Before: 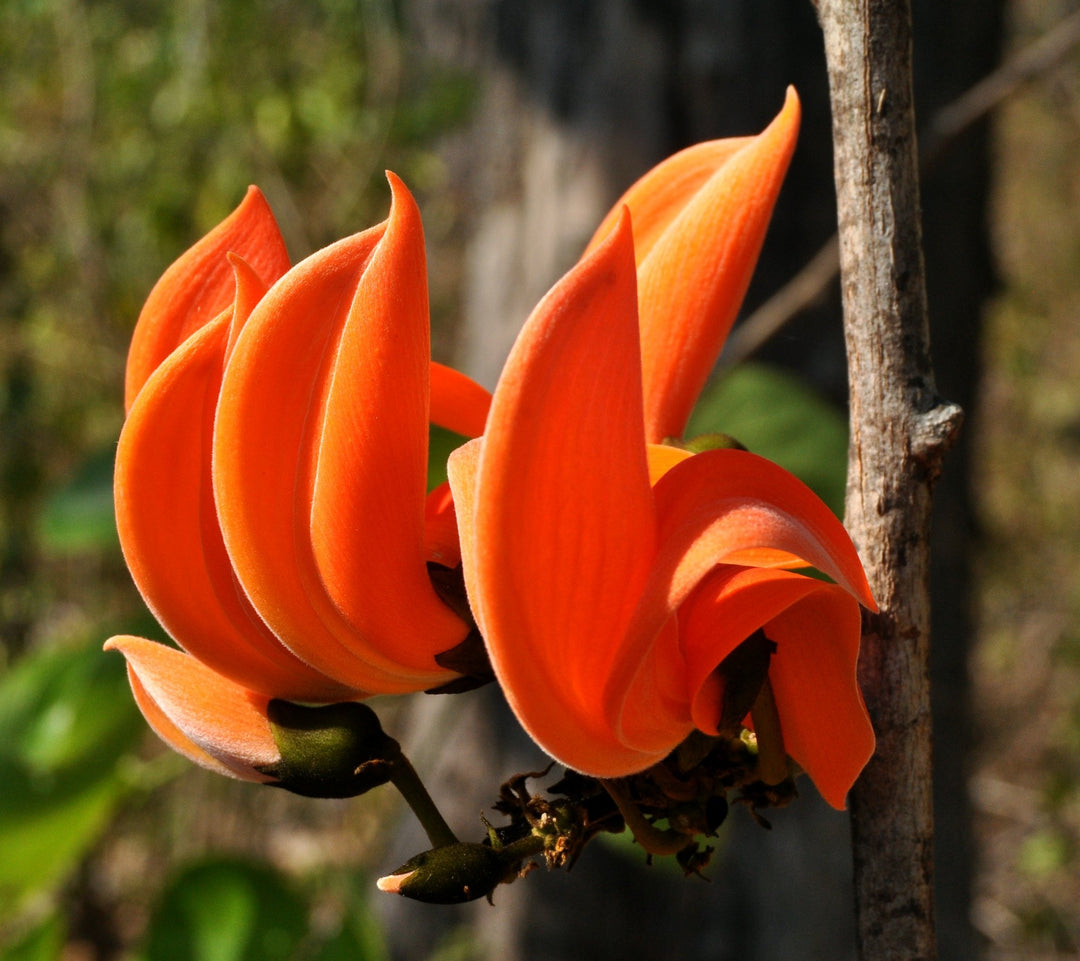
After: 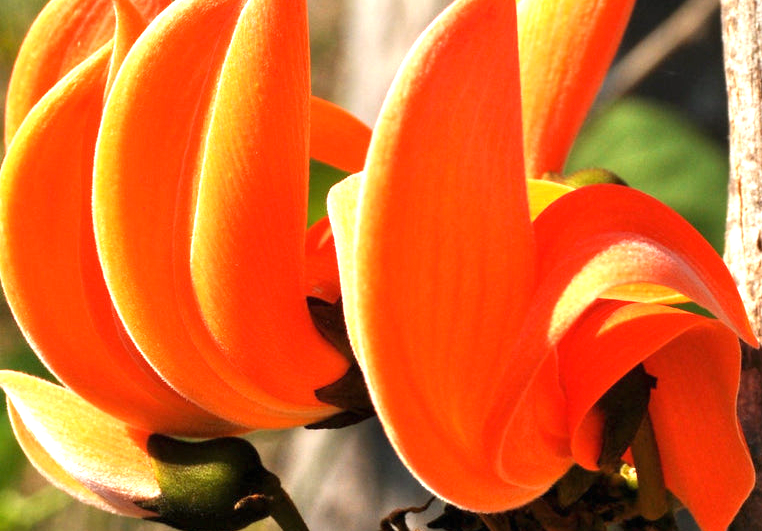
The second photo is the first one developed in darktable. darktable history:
exposure: black level correction 0, exposure 1.388 EV, compensate exposure bias true, compensate highlight preservation false
crop: left 11.123%, top 27.61%, right 18.3%, bottom 17.034%
